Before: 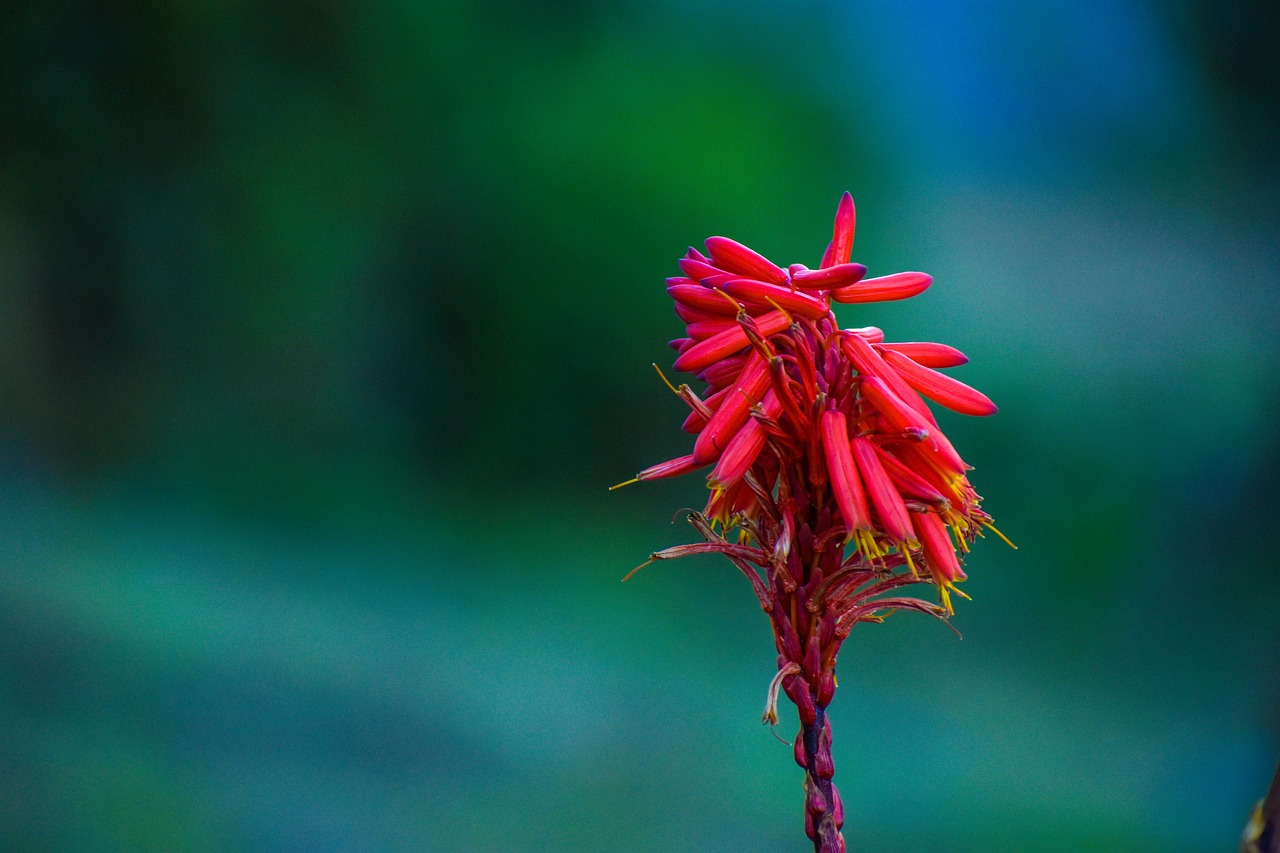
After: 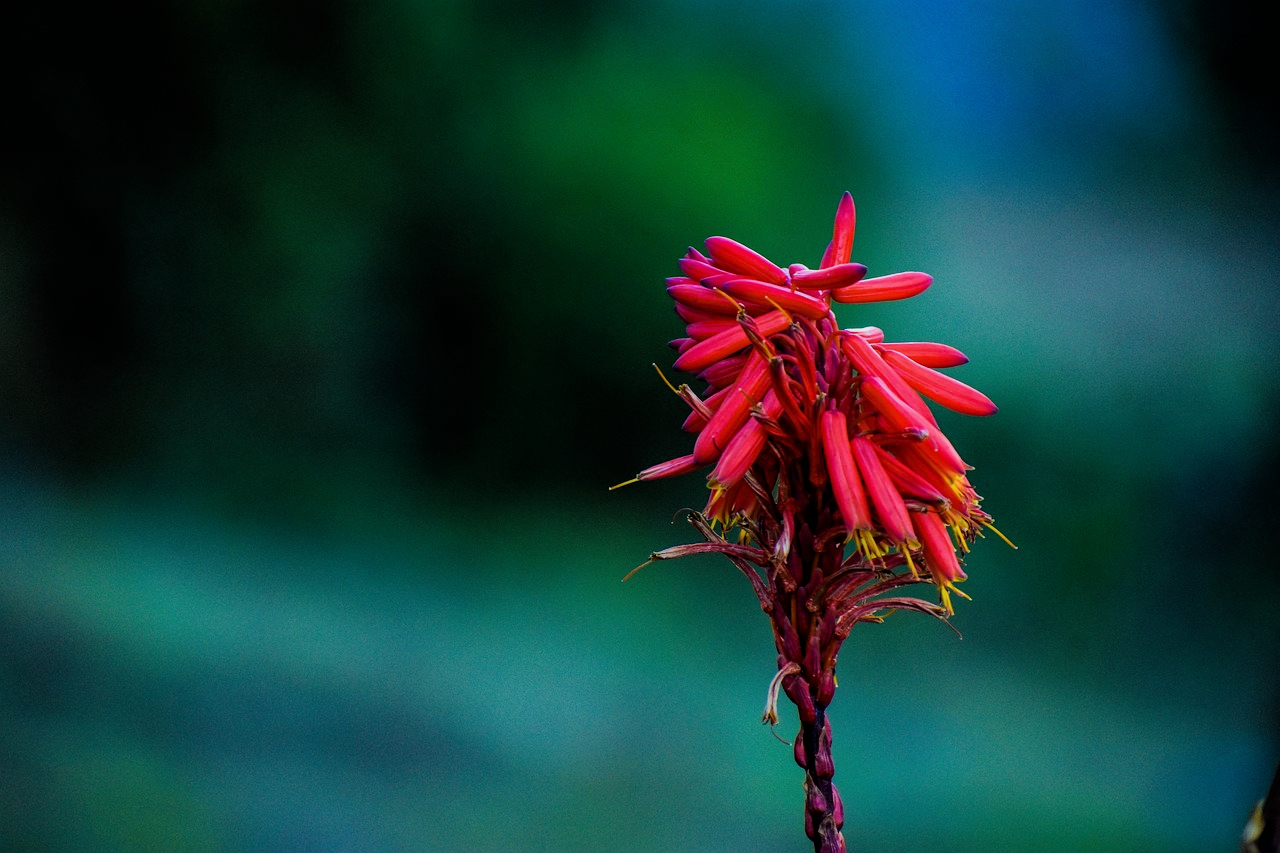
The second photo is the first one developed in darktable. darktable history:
filmic rgb: black relative exposure -5.06 EV, white relative exposure 3.52 EV, hardness 3.17, contrast 1.301, highlights saturation mix -49.81%
exposure: compensate highlight preservation false
